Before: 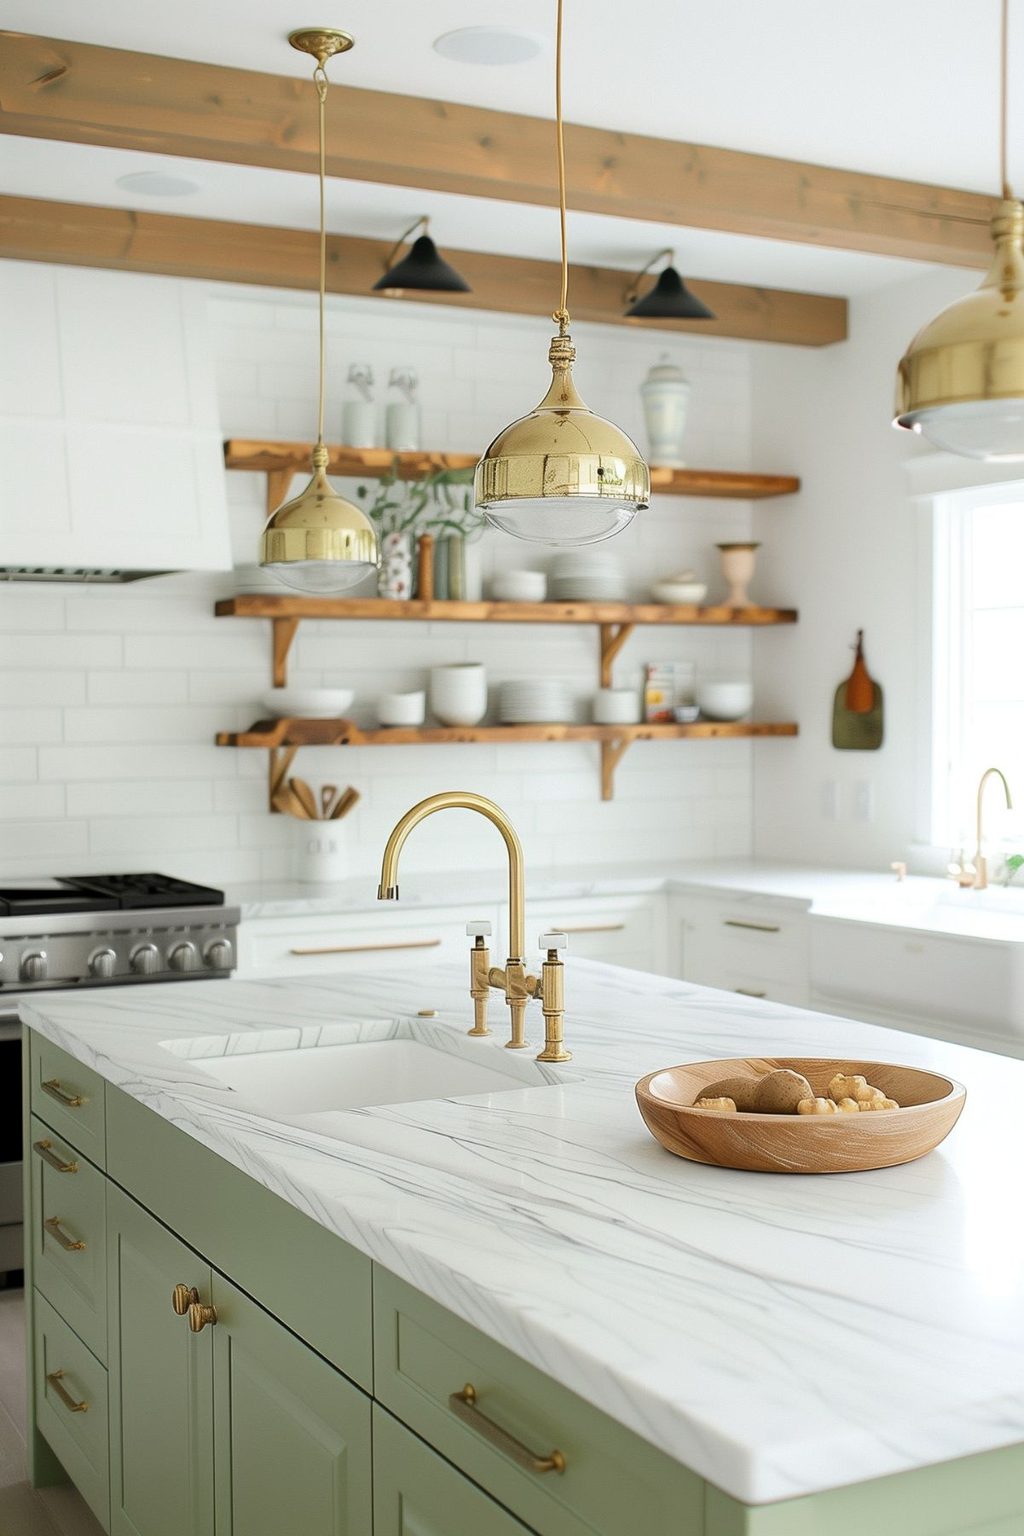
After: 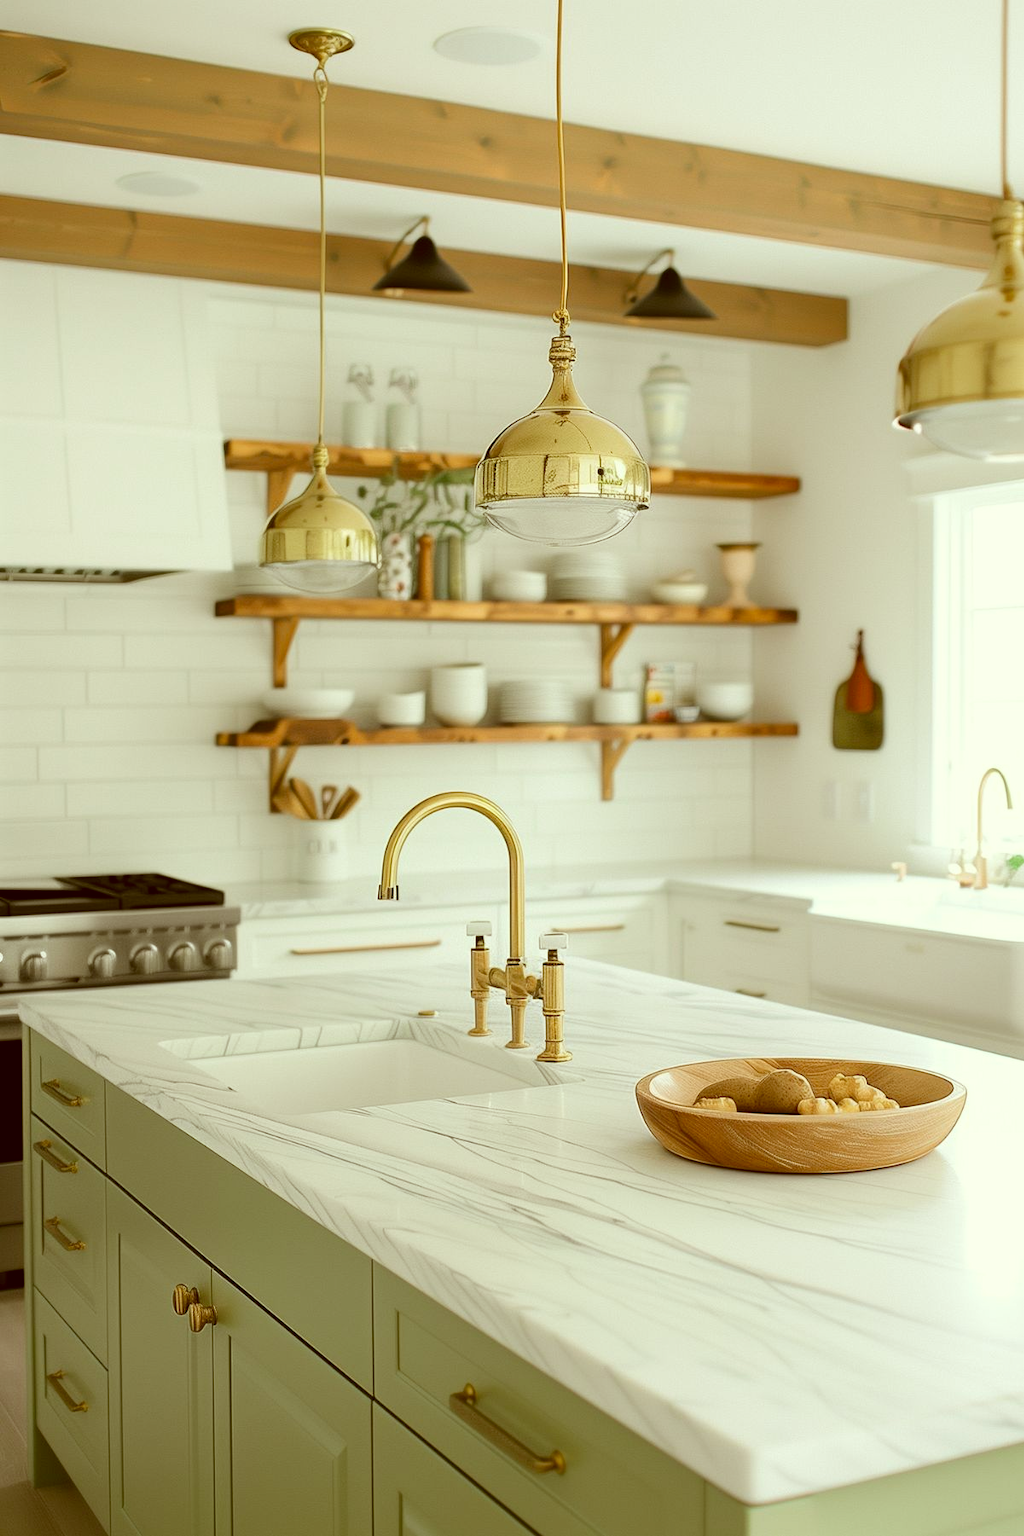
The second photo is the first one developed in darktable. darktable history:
color correction: highlights a* -5.37, highlights b* 9.8, shadows a* 9.35, shadows b* 24.83
